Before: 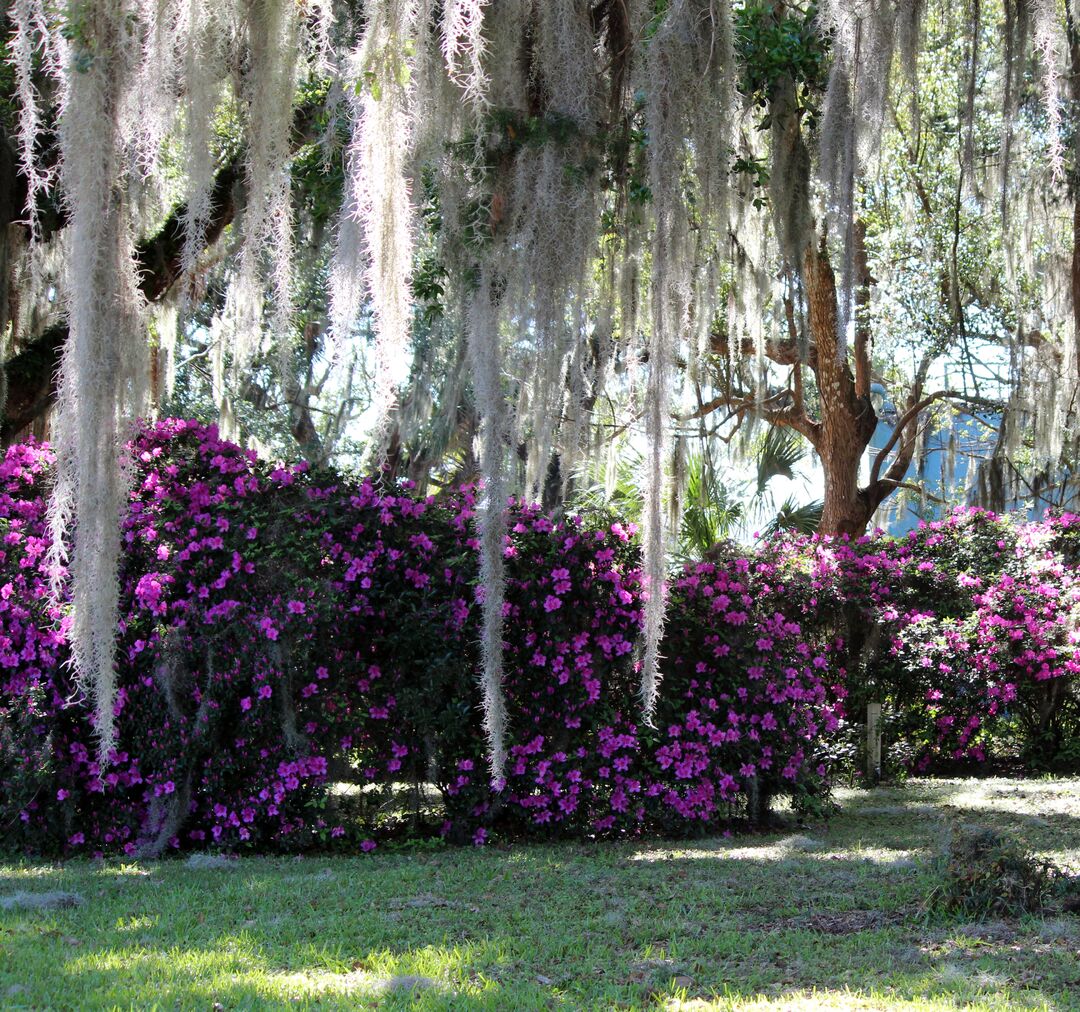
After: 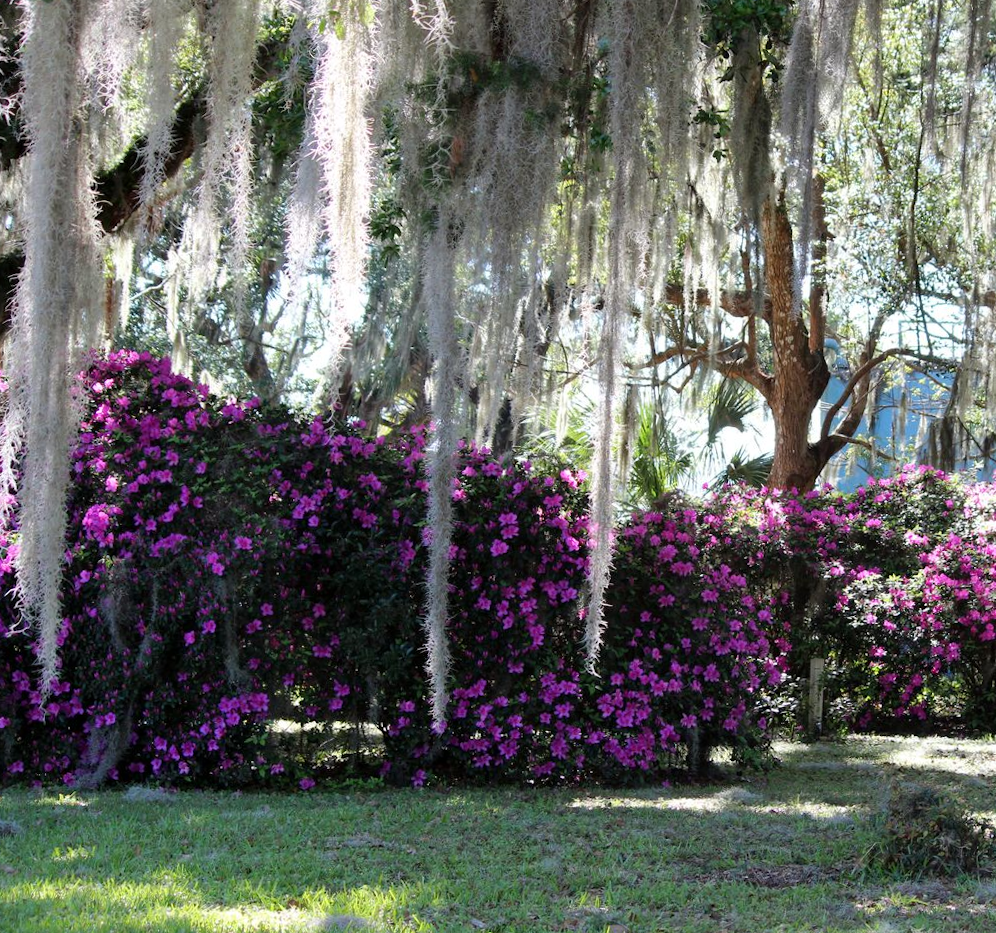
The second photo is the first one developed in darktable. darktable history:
crop and rotate: angle -1.9°, left 3.128%, top 4.005%, right 1.411%, bottom 0.511%
